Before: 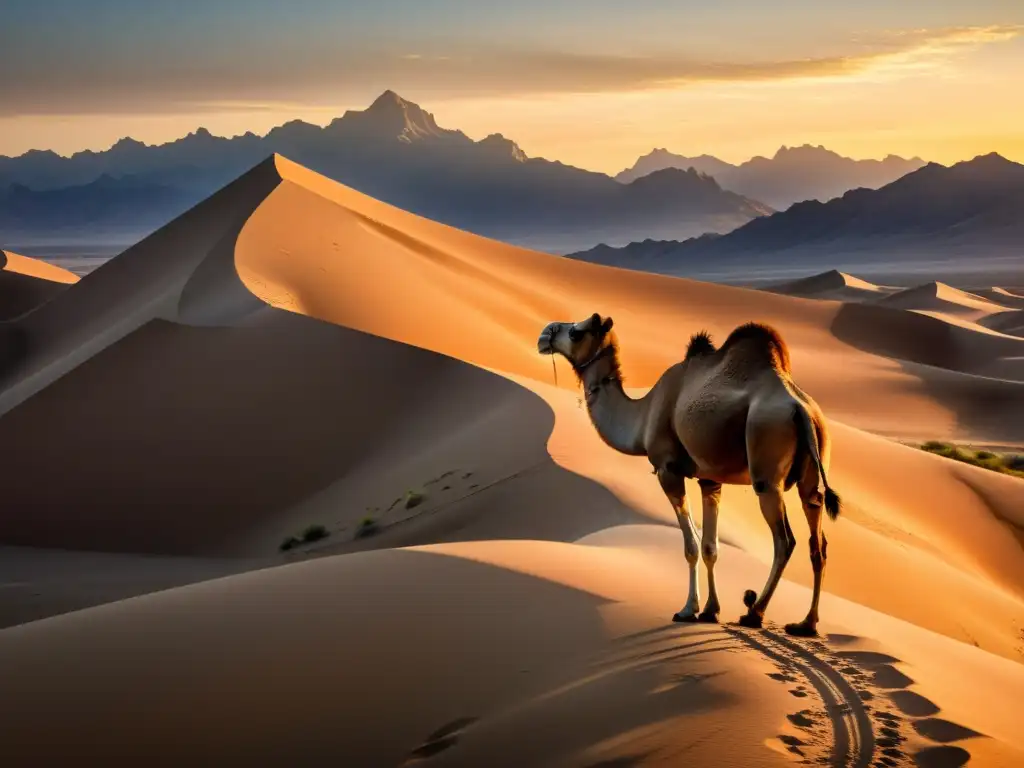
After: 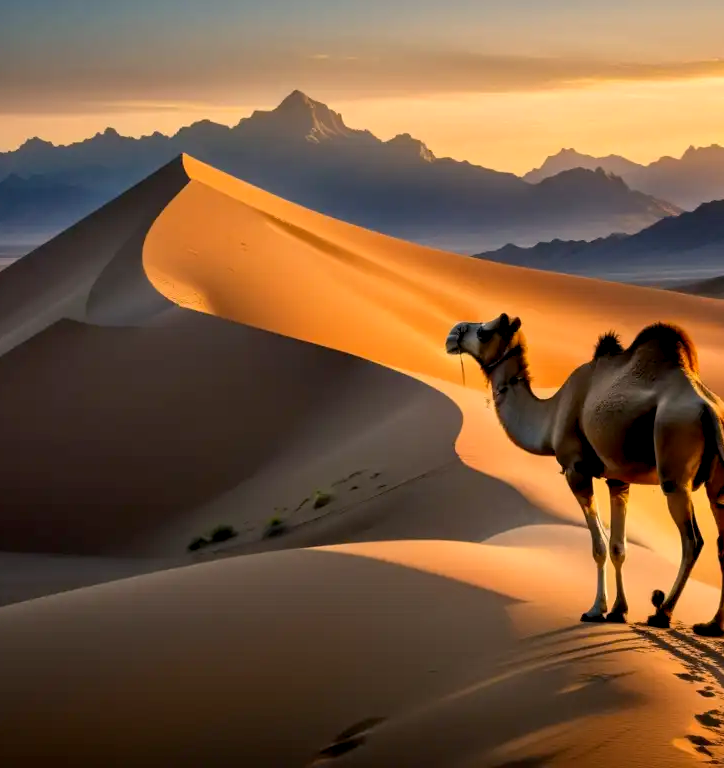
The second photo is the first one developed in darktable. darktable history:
color balance rgb: highlights gain › chroma 3.06%, highlights gain › hue 60.15°, global offset › luminance -0.466%, perceptual saturation grading › global saturation 0.879%, global vibrance 20%
crop and rotate: left 9.009%, right 20.245%
